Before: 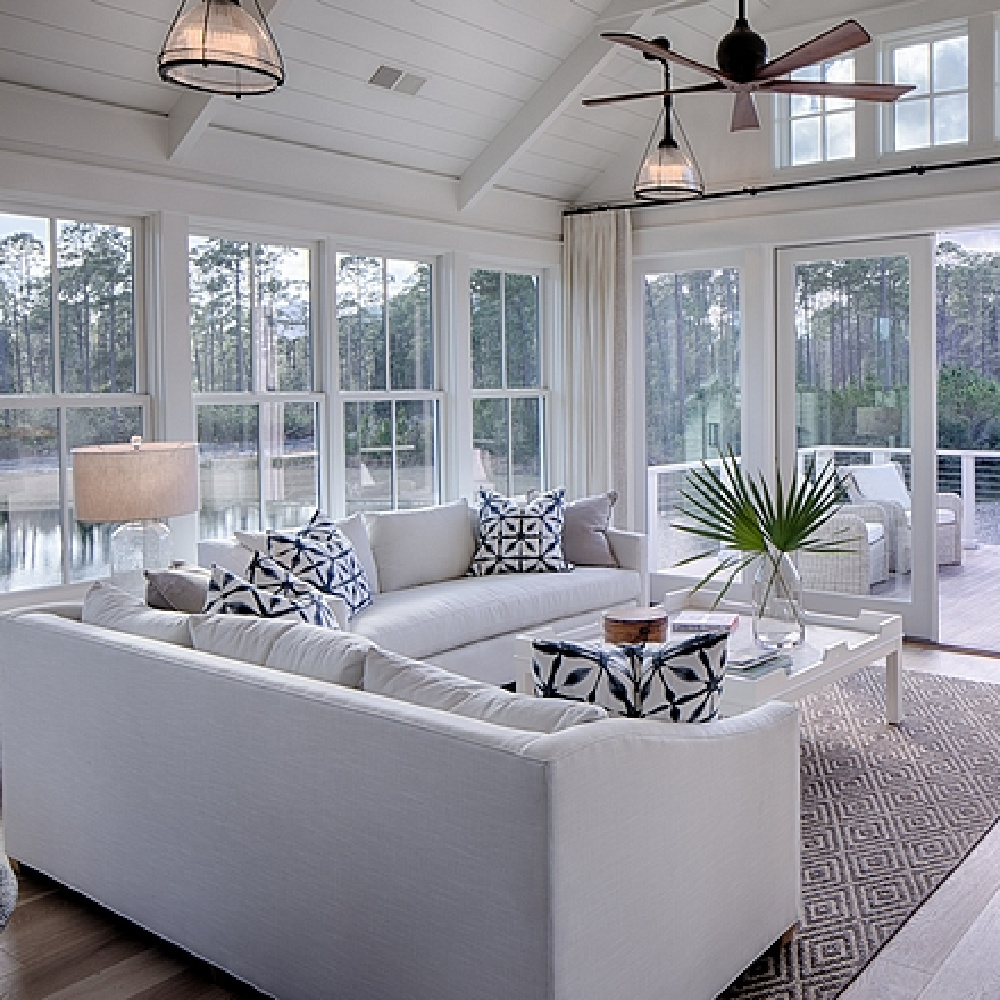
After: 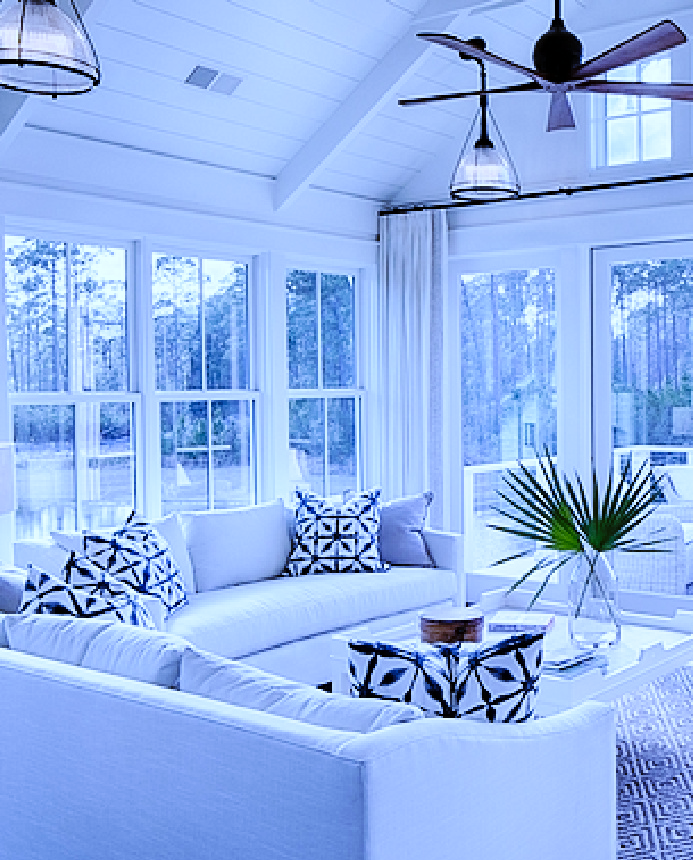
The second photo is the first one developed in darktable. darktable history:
crop: left 18.479%, right 12.2%, bottom 13.971%
base curve: curves: ch0 [(0, 0) (0.036, 0.025) (0.121, 0.166) (0.206, 0.329) (0.605, 0.79) (1, 1)], preserve colors none
white balance: red 0.766, blue 1.537
